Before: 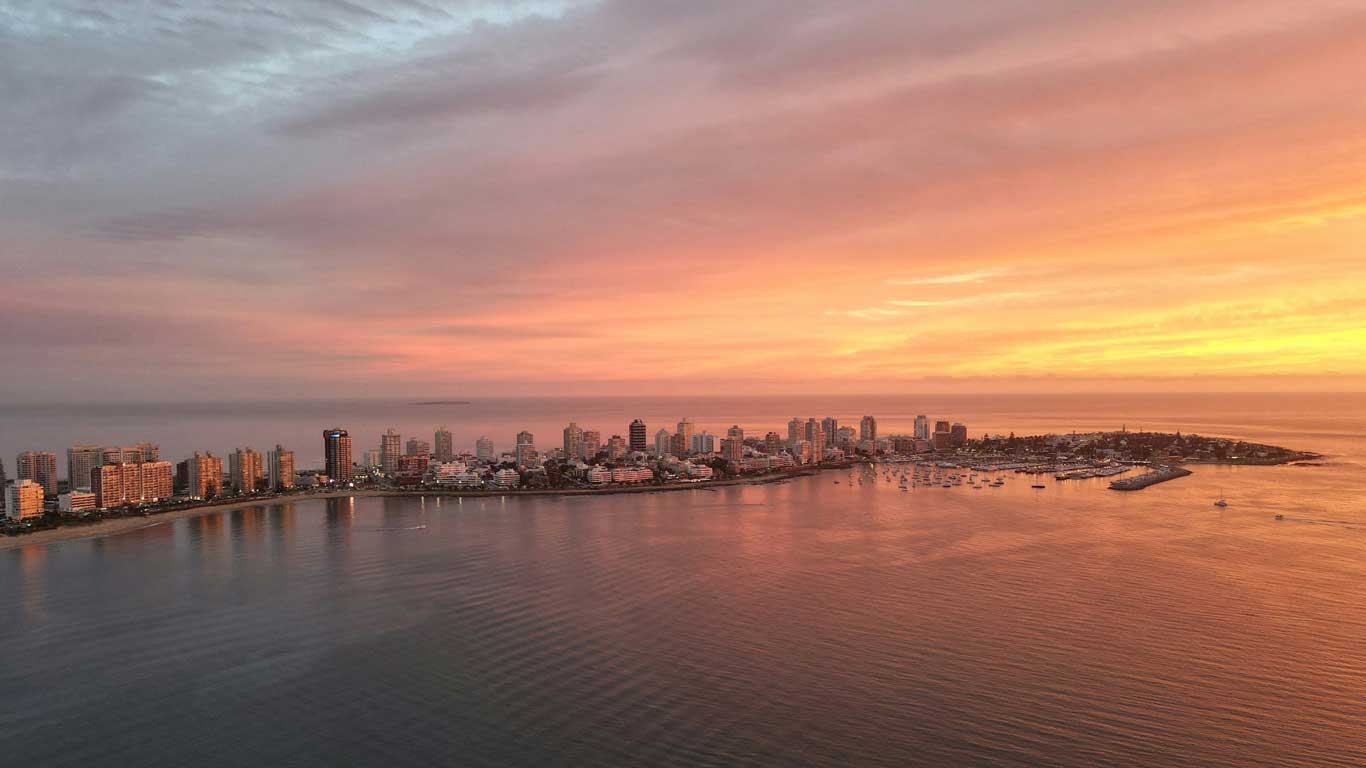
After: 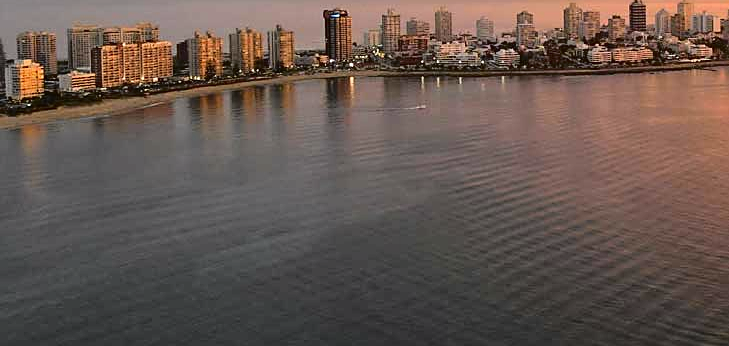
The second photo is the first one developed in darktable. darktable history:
sharpen: on, module defaults
crop and rotate: top 54.778%, right 46.61%, bottom 0.159%
tone curve: curves: ch0 [(0, 0.013) (0.129, 0.1) (0.327, 0.382) (0.489, 0.573) (0.66, 0.748) (0.858, 0.926) (1, 0.977)]; ch1 [(0, 0) (0.353, 0.344) (0.45, 0.46) (0.498, 0.498) (0.521, 0.512) (0.563, 0.559) (0.592, 0.578) (0.647, 0.657) (1, 1)]; ch2 [(0, 0) (0.333, 0.346) (0.375, 0.375) (0.424, 0.43) (0.476, 0.492) (0.502, 0.502) (0.524, 0.531) (0.579, 0.61) (0.612, 0.644) (0.66, 0.715) (1, 1)], color space Lab, independent channels, preserve colors none
